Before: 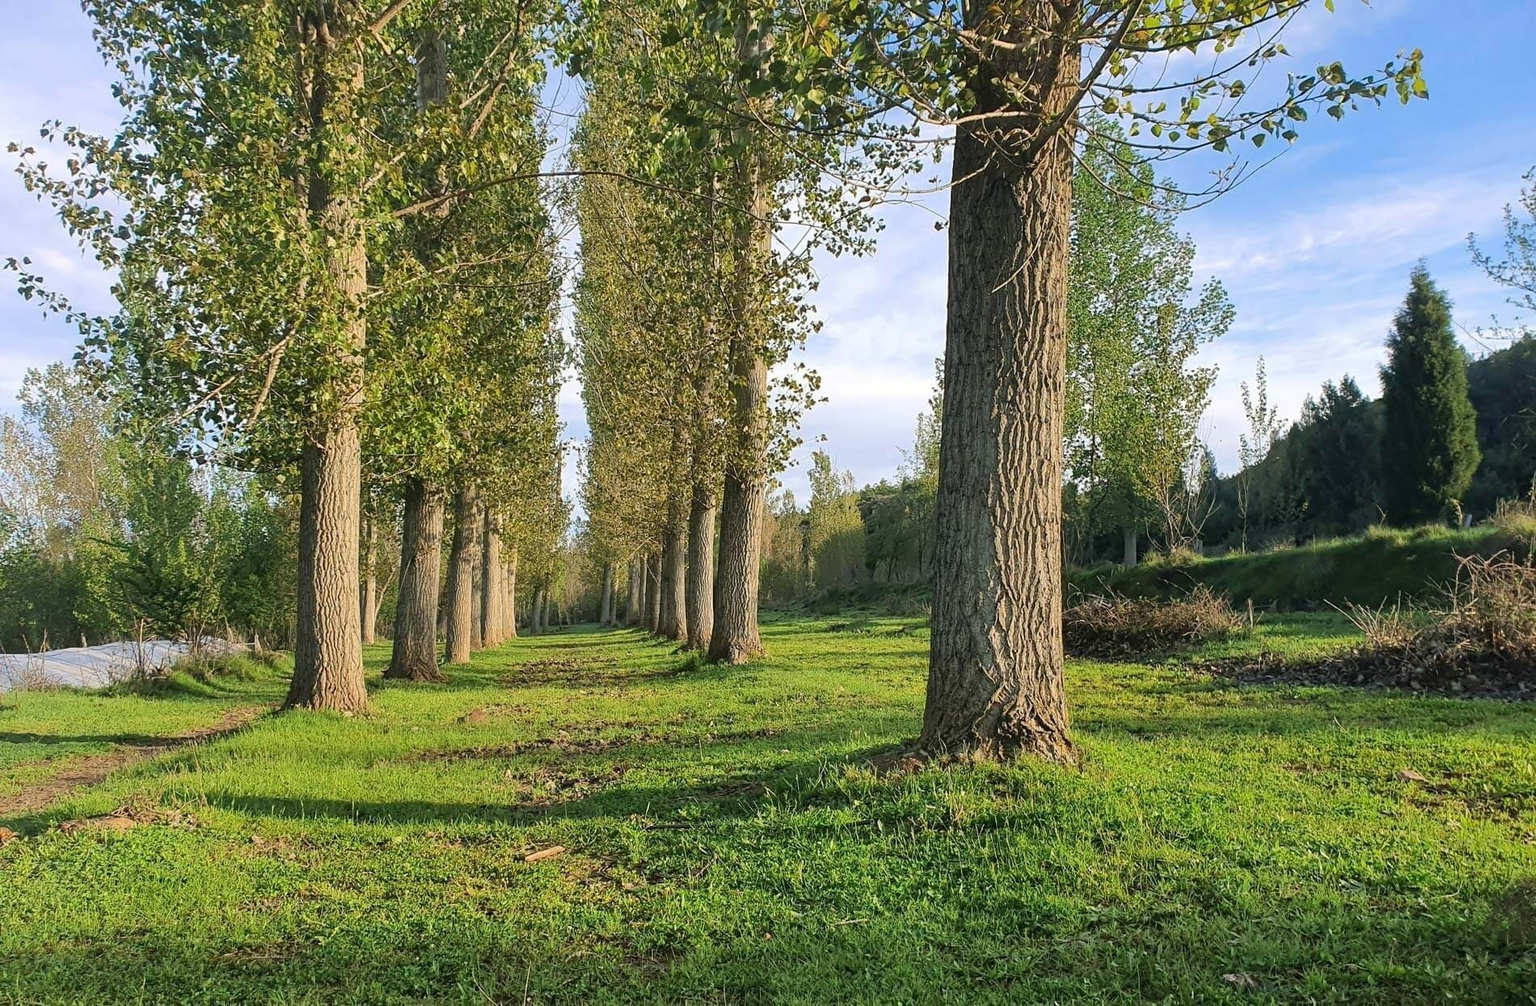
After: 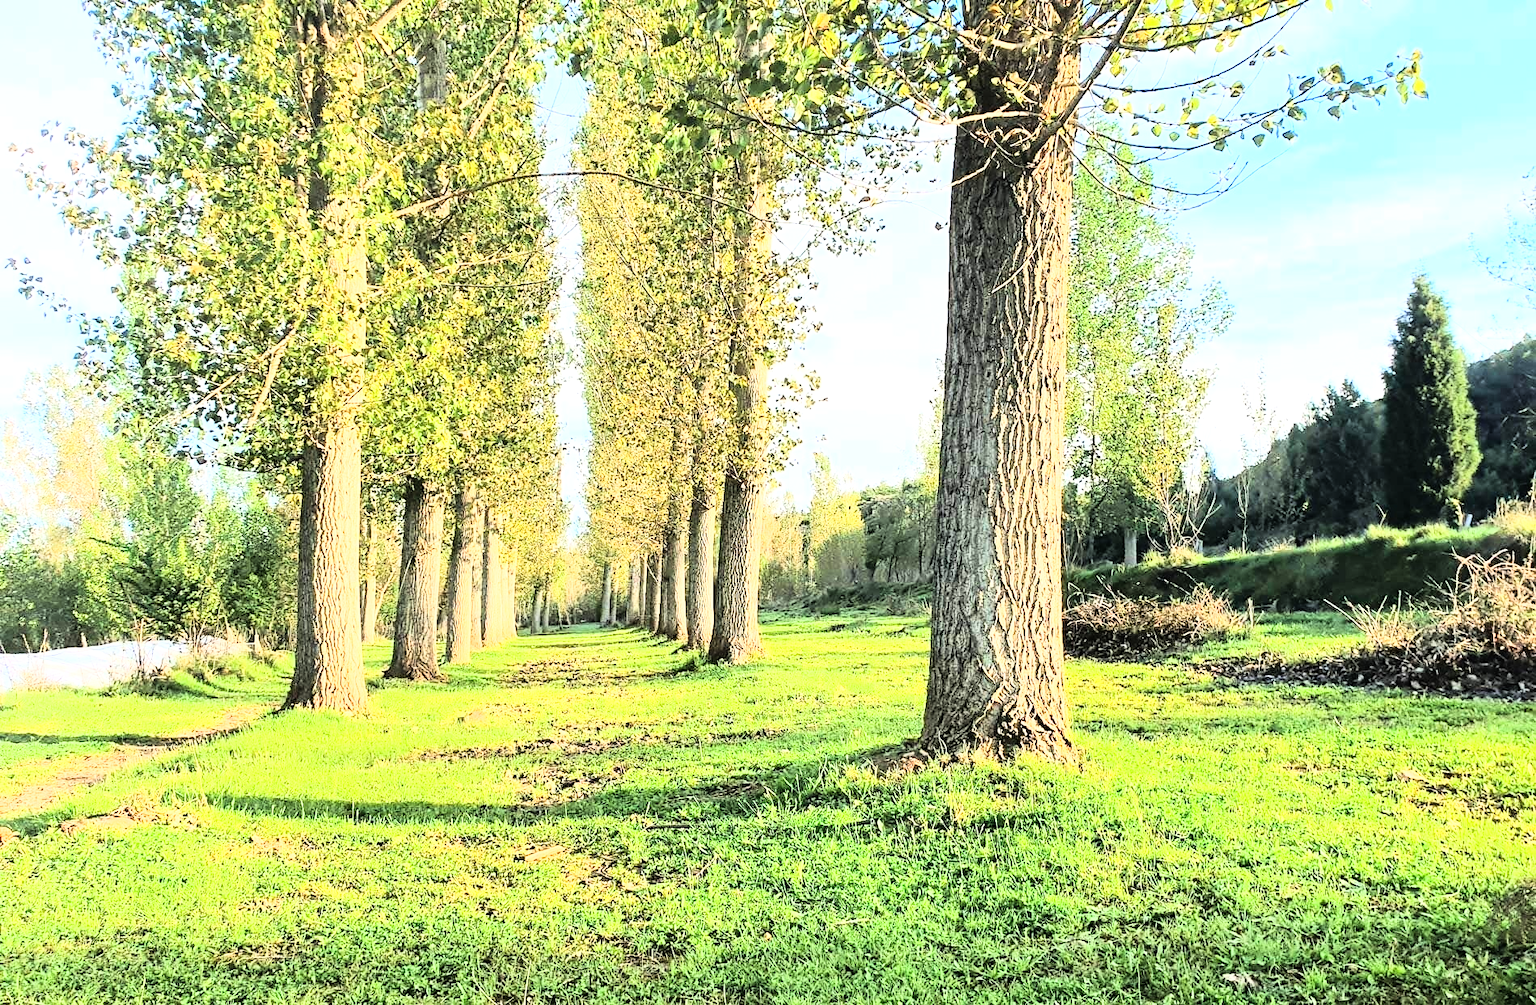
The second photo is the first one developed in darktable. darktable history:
exposure: black level correction 0, exposure 1 EV, compensate exposure bias true, compensate highlight preservation false
rgb curve: curves: ch0 [(0, 0) (0.21, 0.15) (0.24, 0.21) (0.5, 0.75) (0.75, 0.96) (0.89, 0.99) (1, 1)]; ch1 [(0, 0.02) (0.21, 0.13) (0.25, 0.2) (0.5, 0.67) (0.75, 0.9) (0.89, 0.97) (1, 1)]; ch2 [(0, 0.02) (0.21, 0.13) (0.25, 0.2) (0.5, 0.67) (0.75, 0.9) (0.89, 0.97) (1, 1)], compensate middle gray true
color balance rgb: linear chroma grading › global chroma -0.67%, saturation formula JzAzBz (2021)
